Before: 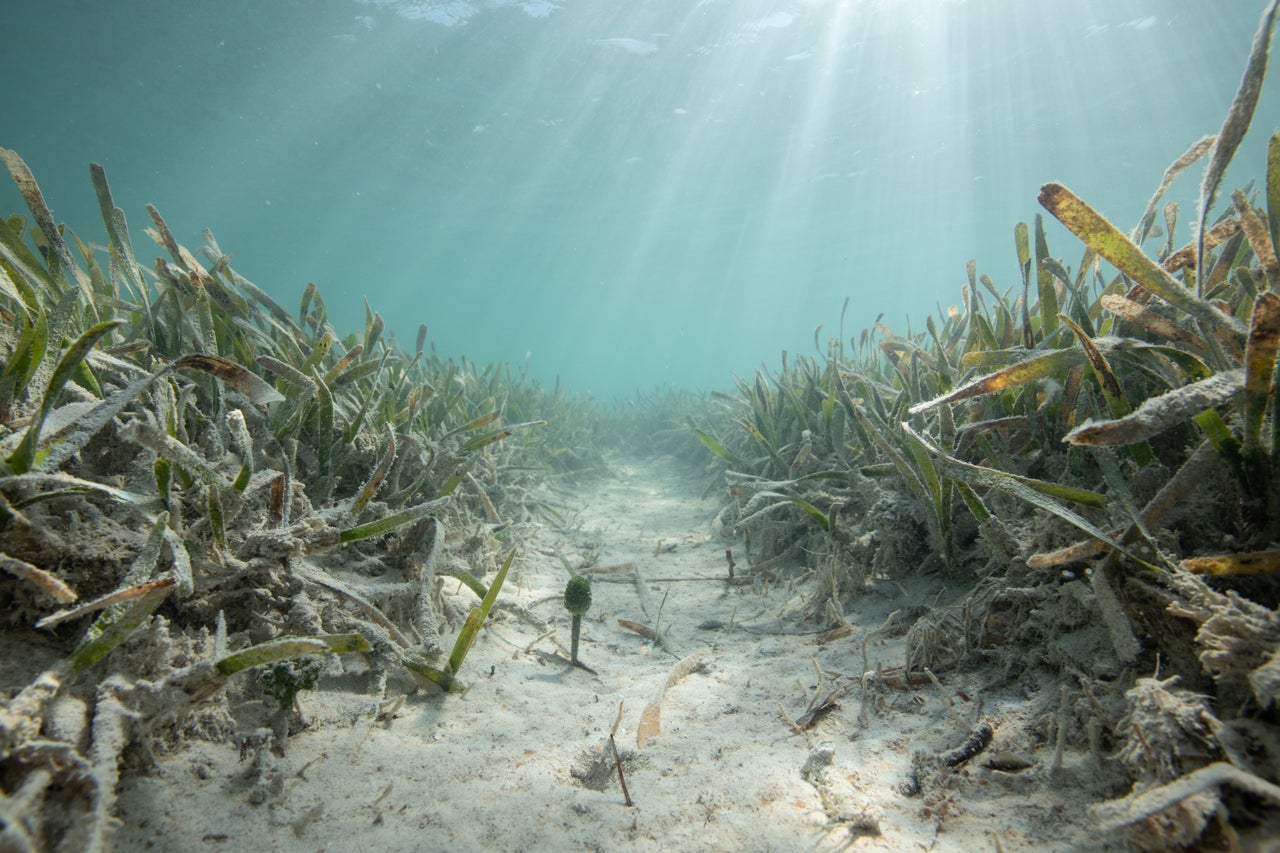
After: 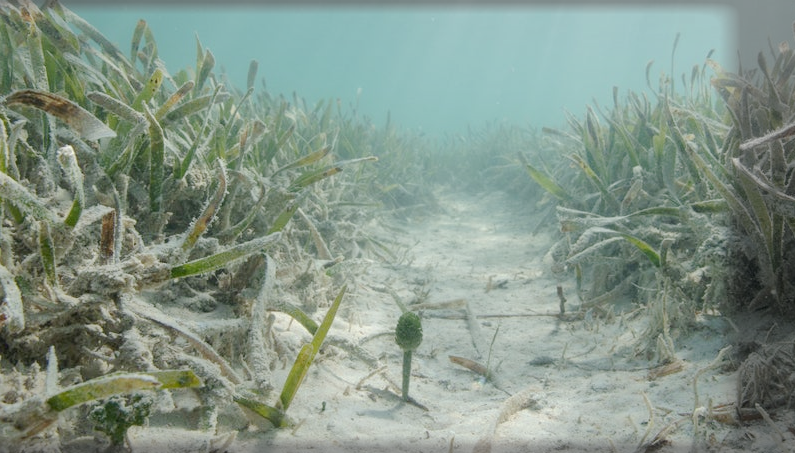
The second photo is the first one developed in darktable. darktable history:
crop: left 13.233%, top 31.06%, right 24.604%, bottom 15.813%
vignetting: fall-off start 92.91%, fall-off radius 5.44%, center (-0.121, -0.009), automatic ratio true, width/height ratio 1.332, shape 0.046
shadows and highlights: on, module defaults
base curve: curves: ch0 [(0, 0) (0.158, 0.273) (0.879, 0.895) (1, 1)], preserve colors none
